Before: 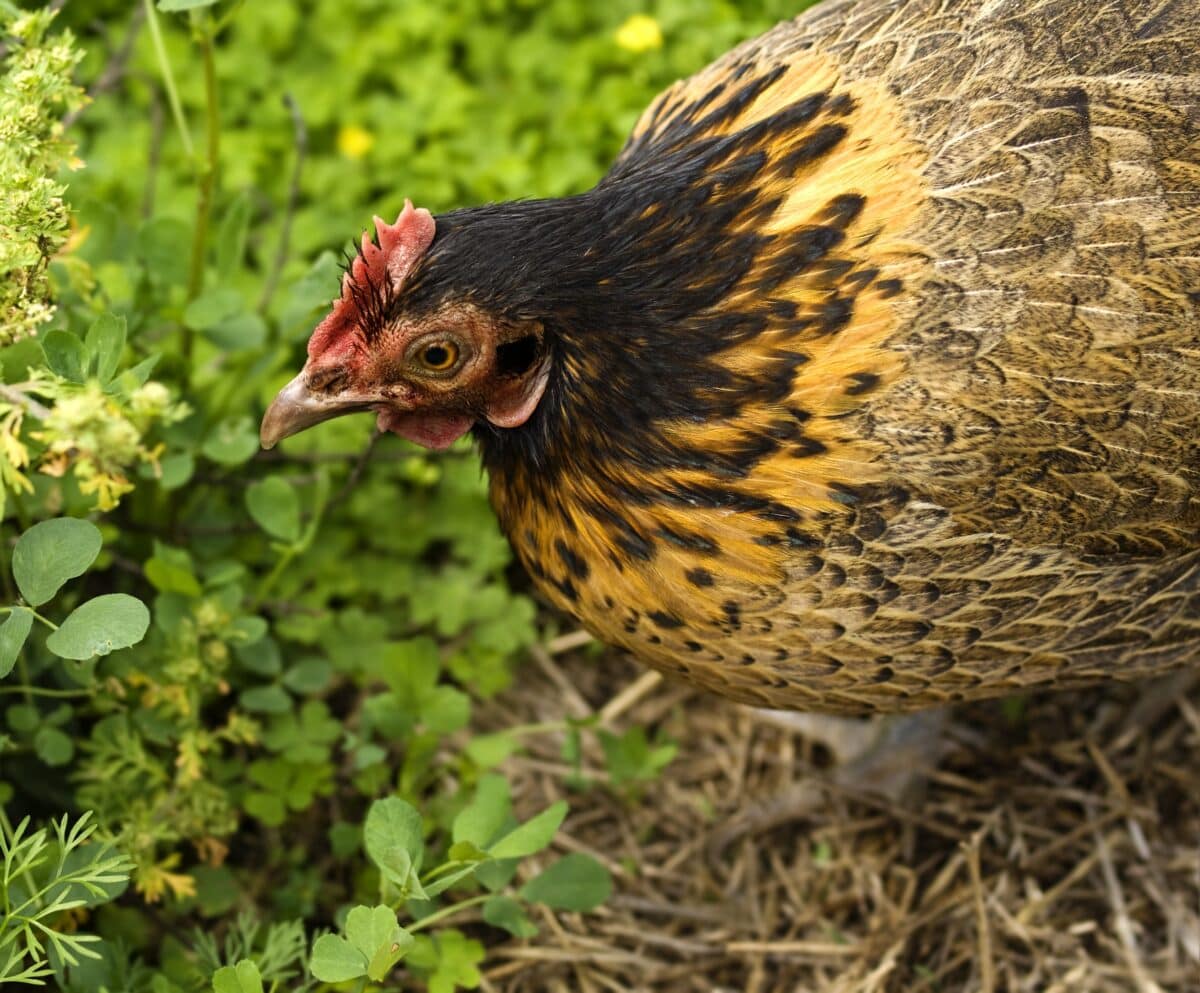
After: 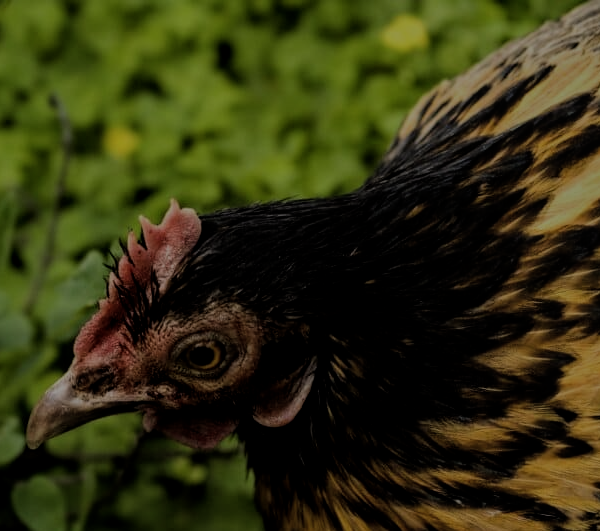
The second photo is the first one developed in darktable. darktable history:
color zones: curves: ch1 [(0, 0.469) (0.01, 0.469) (0.12, 0.446) (0.248, 0.469) (0.5, 0.5) (0.748, 0.5) (0.99, 0.469) (1, 0.469)]
filmic rgb: black relative exposure -5.83 EV, white relative exposure 3.4 EV, hardness 3.68
crop: left 19.556%, right 30.401%, bottom 46.458%
local contrast: detail 110%
tone equalizer: -8 EV -2 EV, -7 EV -2 EV, -6 EV -2 EV, -5 EV -2 EV, -4 EV -2 EV, -3 EV -2 EV, -2 EV -2 EV, -1 EV -1.63 EV, +0 EV -2 EV
